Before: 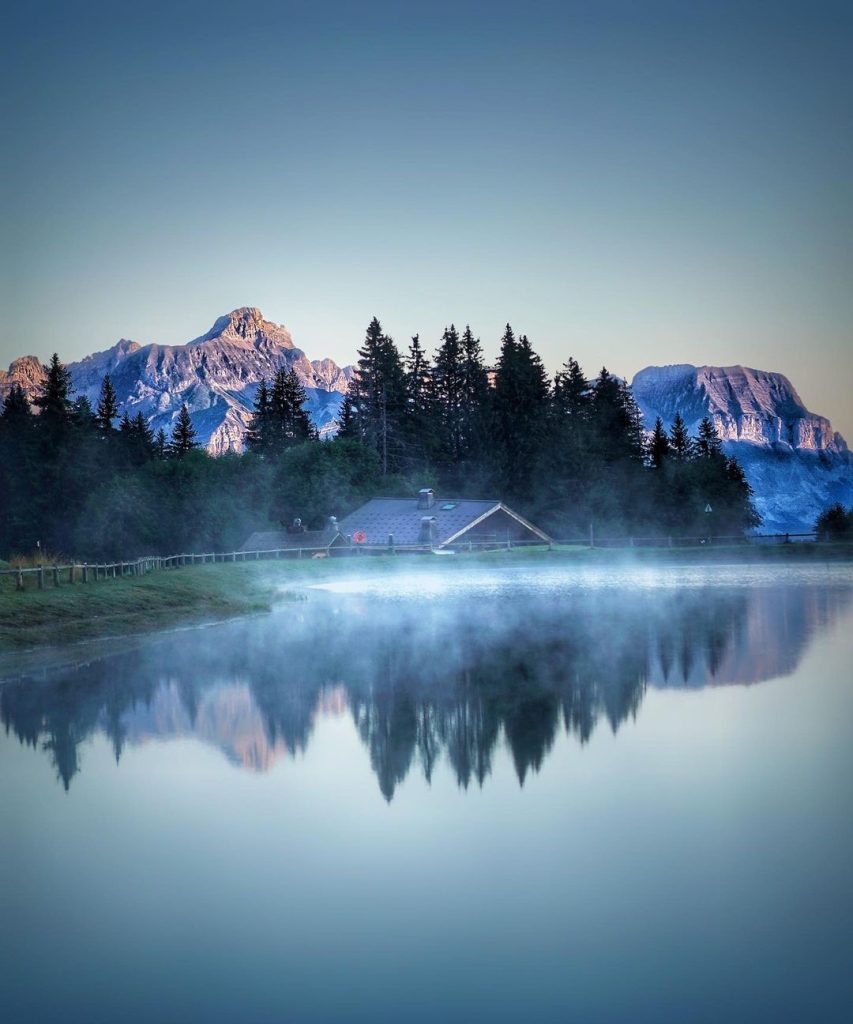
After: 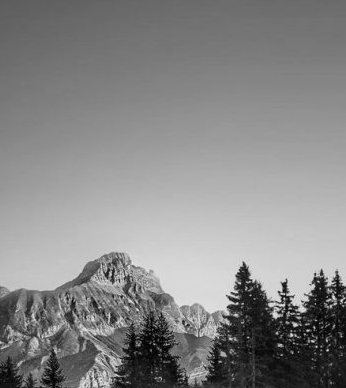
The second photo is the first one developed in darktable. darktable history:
monochrome: a 30.25, b 92.03
crop: left 15.452%, top 5.459%, right 43.956%, bottom 56.62%
